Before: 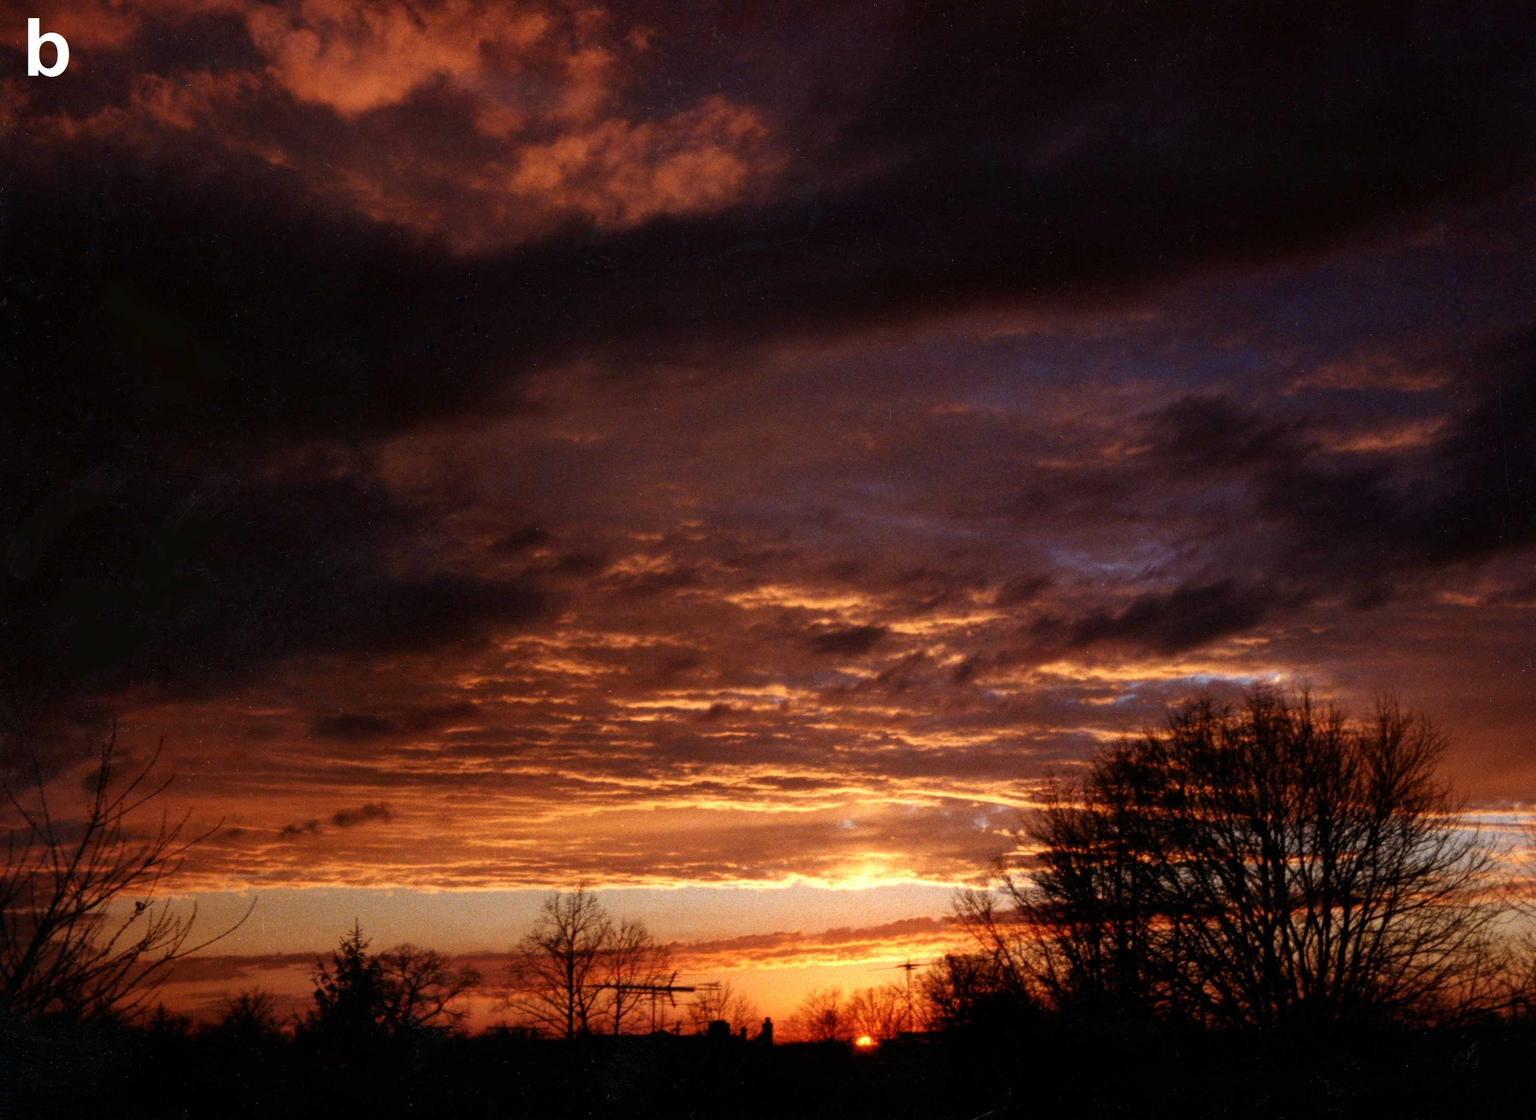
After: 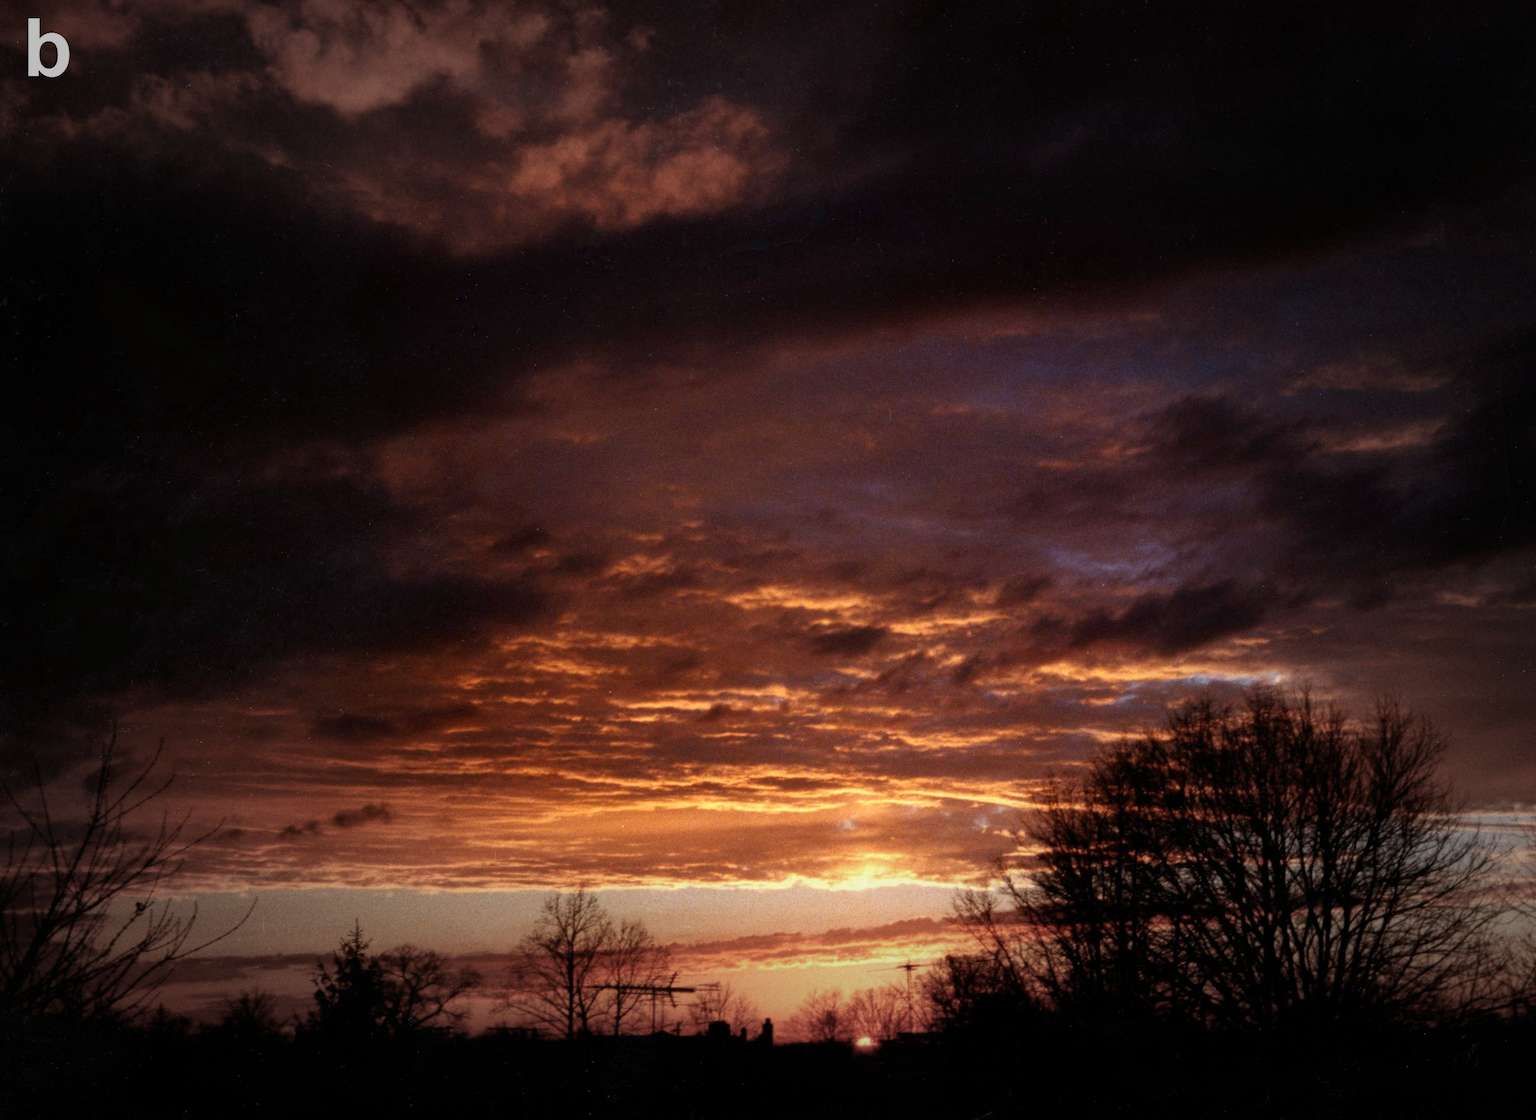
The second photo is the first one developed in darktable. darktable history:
vignetting: fall-off start 48.8%, brightness -0.485, automatic ratio true, width/height ratio 1.291
